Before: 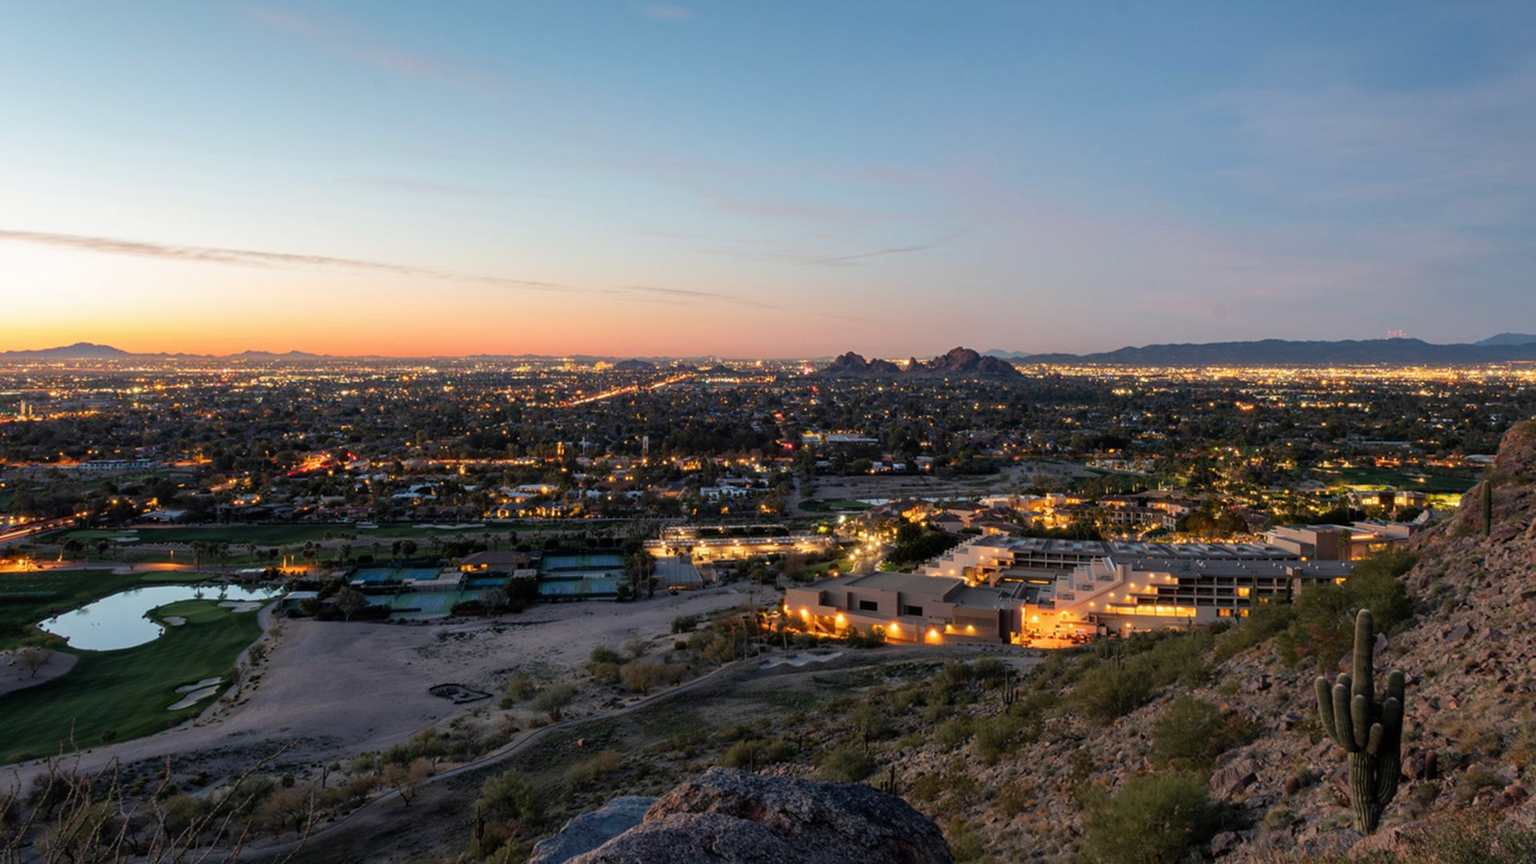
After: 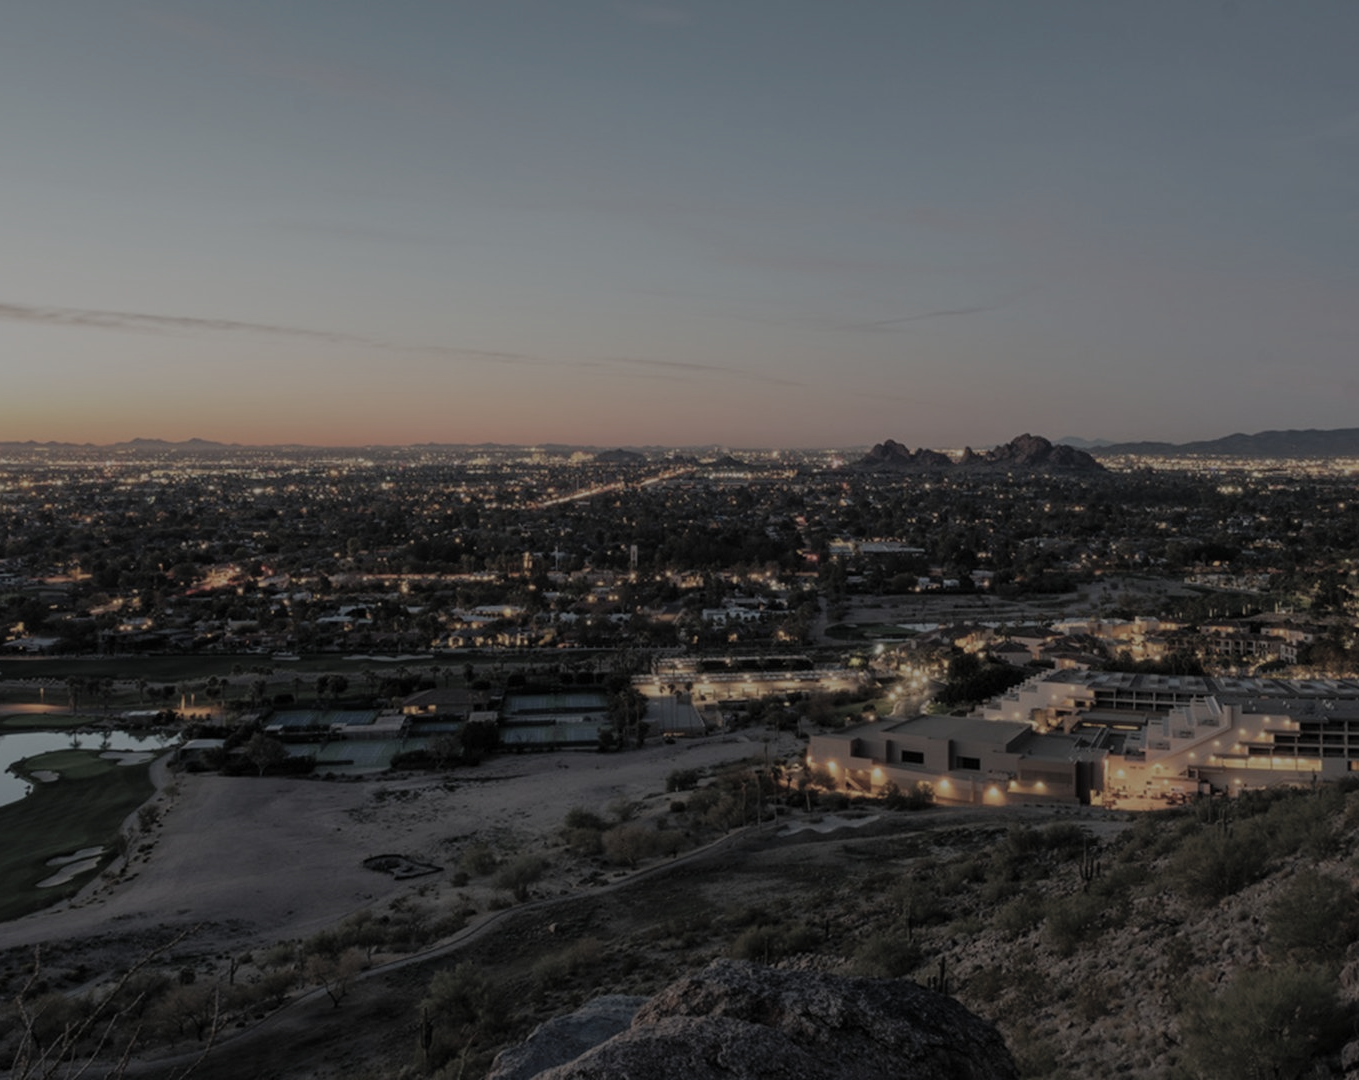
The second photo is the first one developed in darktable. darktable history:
exposure: exposure -2.002 EV, compensate highlight preservation false
crop and rotate: left 9.061%, right 20.142%
contrast brightness saturation: brightness 0.18, saturation -0.5
